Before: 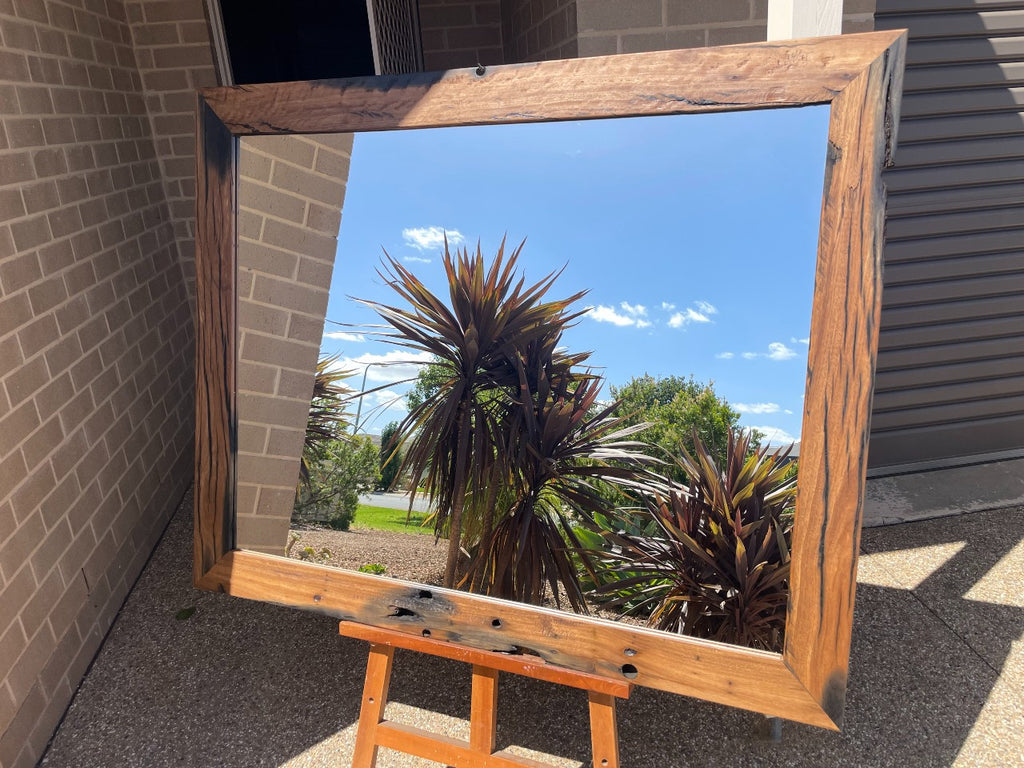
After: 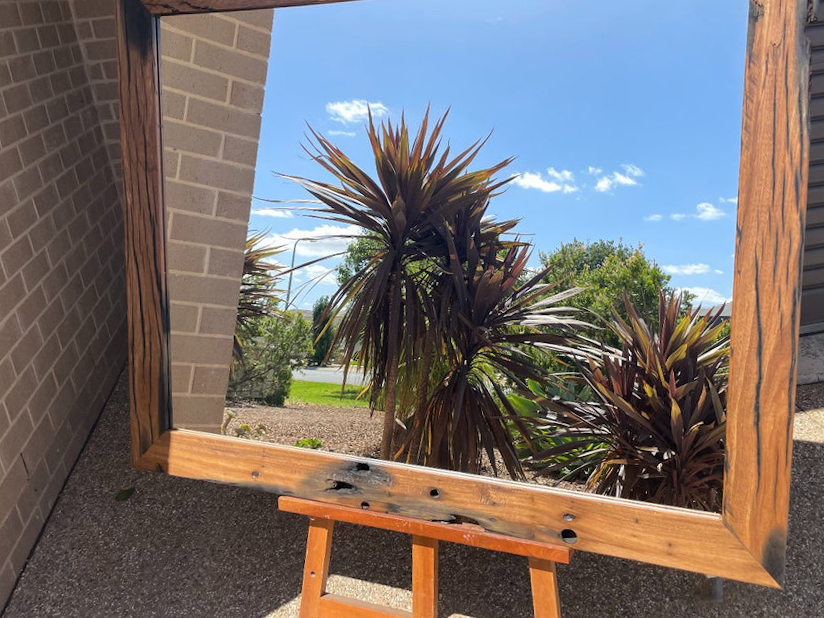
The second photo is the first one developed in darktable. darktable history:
crop and rotate: left 4.842%, top 15.51%, right 10.668%
rotate and perspective: rotation -2.12°, lens shift (vertical) 0.009, lens shift (horizontal) -0.008, automatic cropping original format, crop left 0.036, crop right 0.964, crop top 0.05, crop bottom 0.959
